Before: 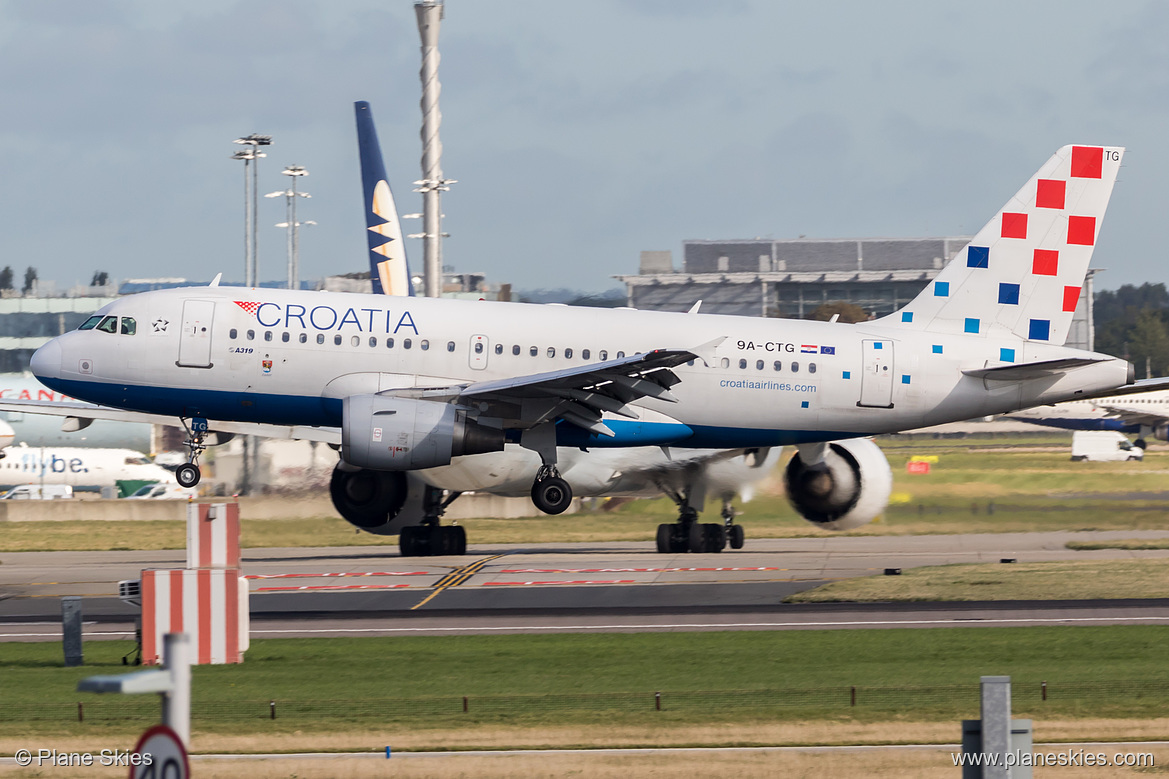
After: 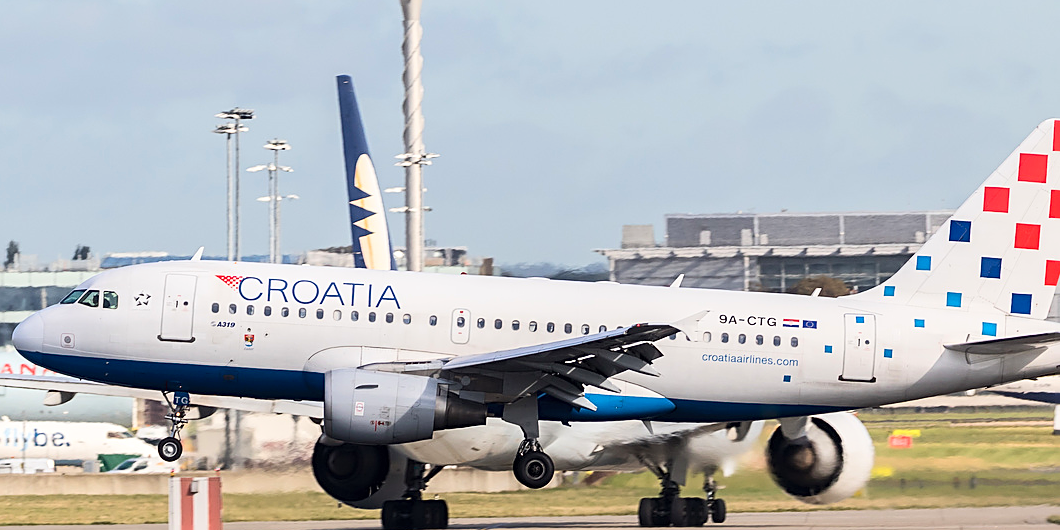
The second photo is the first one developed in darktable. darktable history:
sharpen: on, module defaults
crop: left 1.575%, top 3.44%, right 7.748%, bottom 28.48%
contrast brightness saturation: contrast 0.203, brightness 0.144, saturation 0.143
